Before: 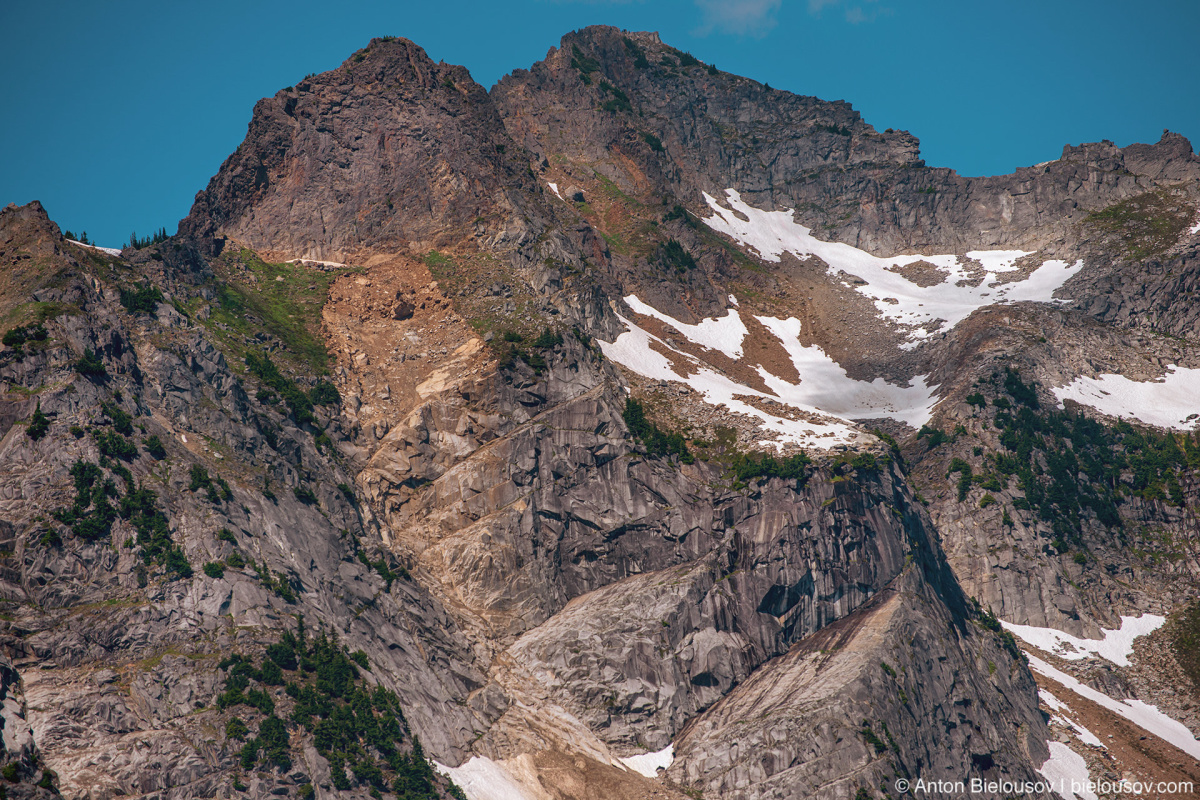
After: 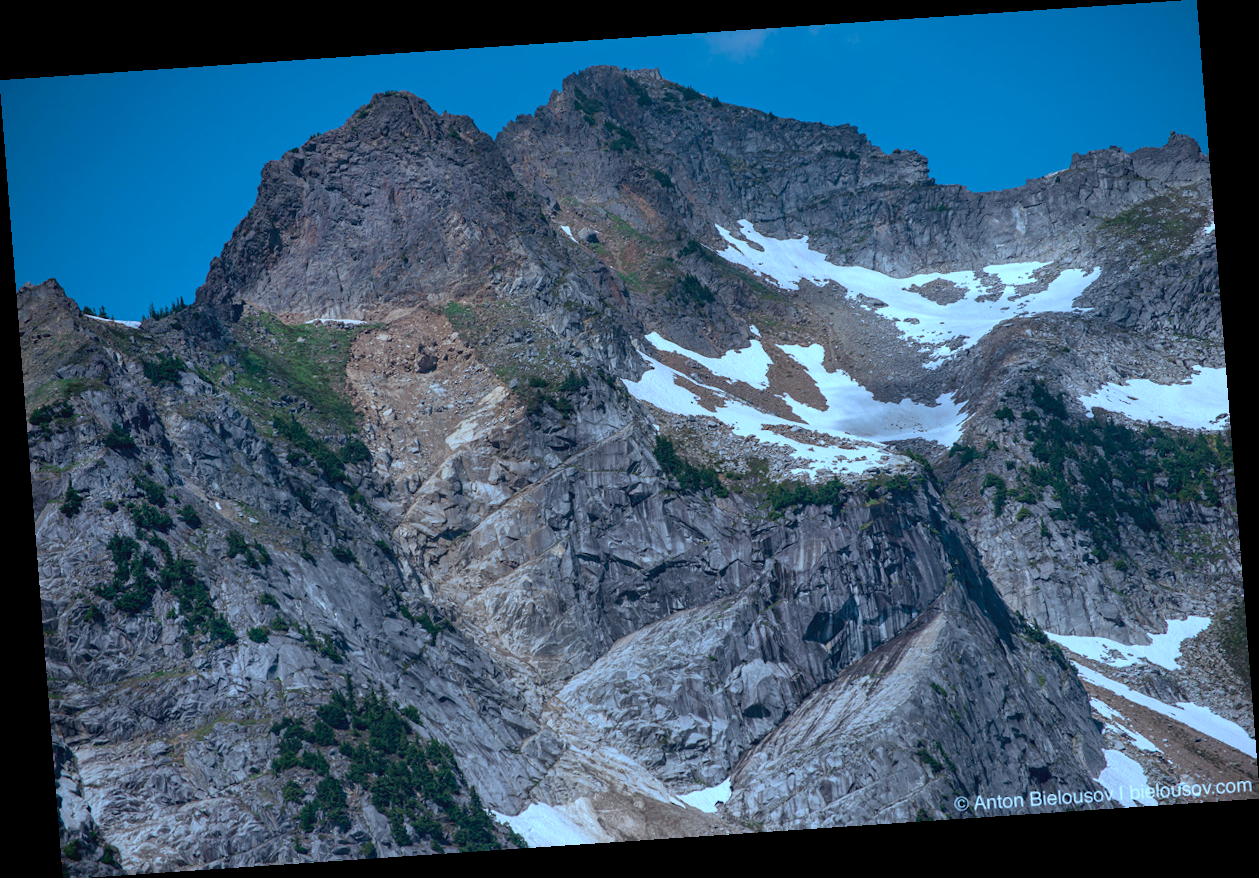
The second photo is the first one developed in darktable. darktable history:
color correction: saturation 0.8
rotate and perspective: rotation -4.2°, shear 0.006, automatic cropping off
color calibration: illuminant custom, x 0.432, y 0.395, temperature 3098 K
